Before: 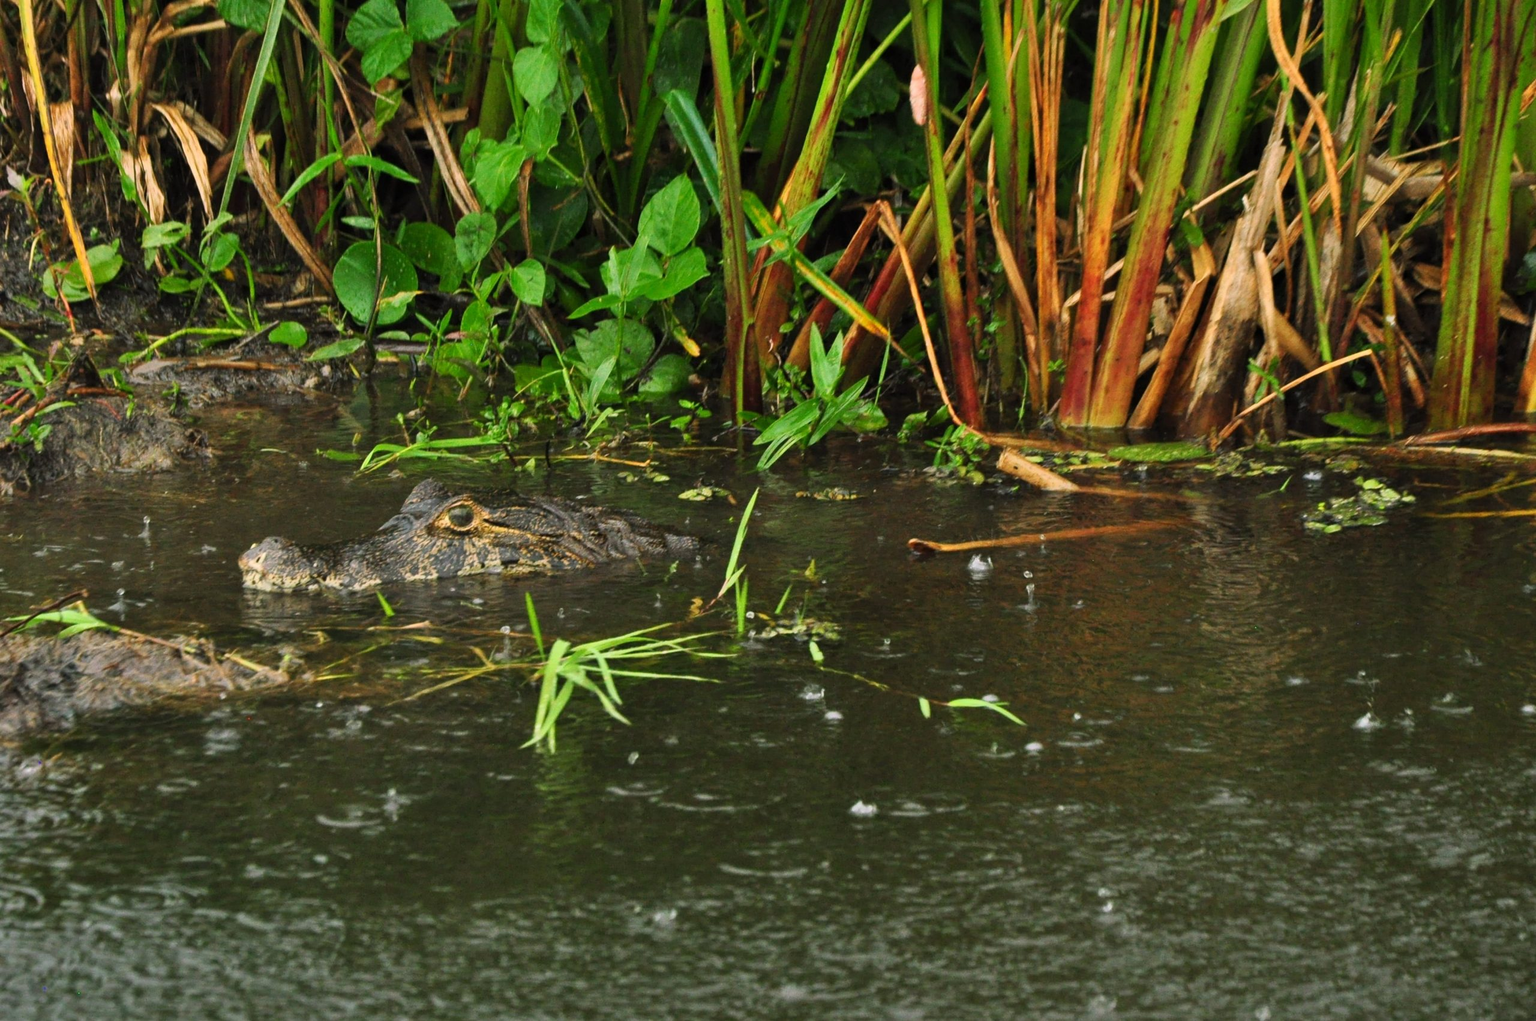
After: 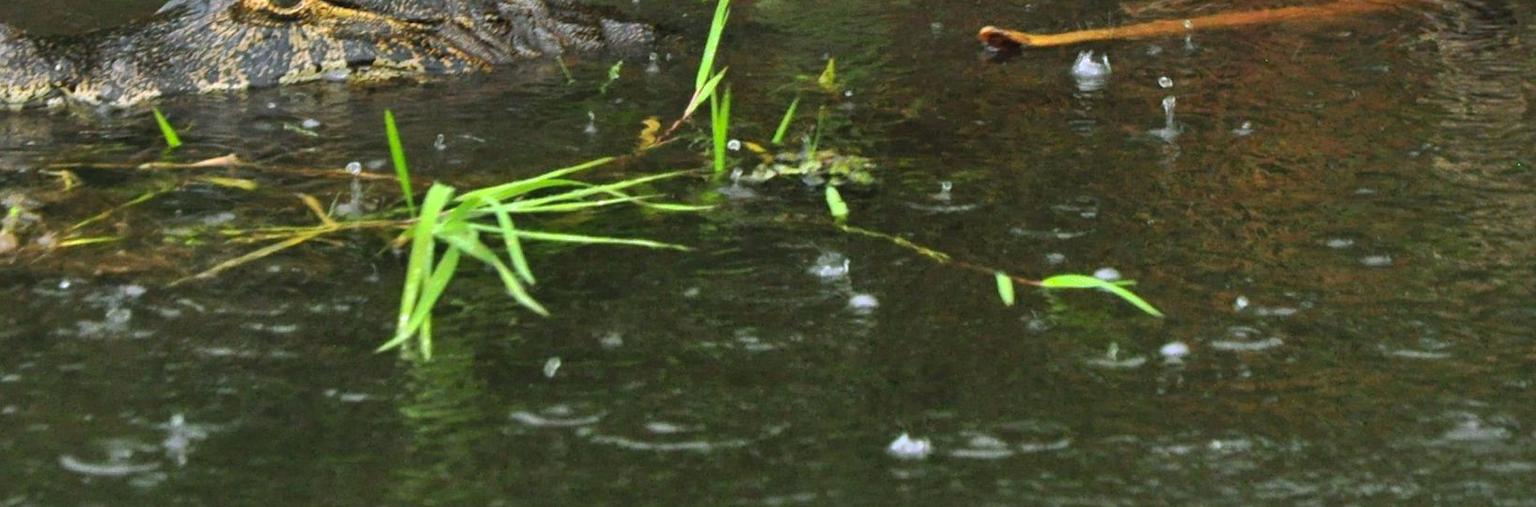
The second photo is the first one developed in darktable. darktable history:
crop: left 18.091%, top 51.13%, right 17.525%, bottom 16.85%
white balance: red 0.954, blue 1.079
shadows and highlights: on, module defaults
tone equalizer: -8 EV -0.417 EV, -7 EV -0.389 EV, -6 EV -0.333 EV, -5 EV -0.222 EV, -3 EV 0.222 EV, -2 EV 0.333 EV, -1 EV 0.389 EV, +0 EV 0.417 EV, edges refinement/feathering 500, mask exposure compensation -1.57 EV, preserve details no
color correction: highlights a* -0.182, highlights b* -0.124
